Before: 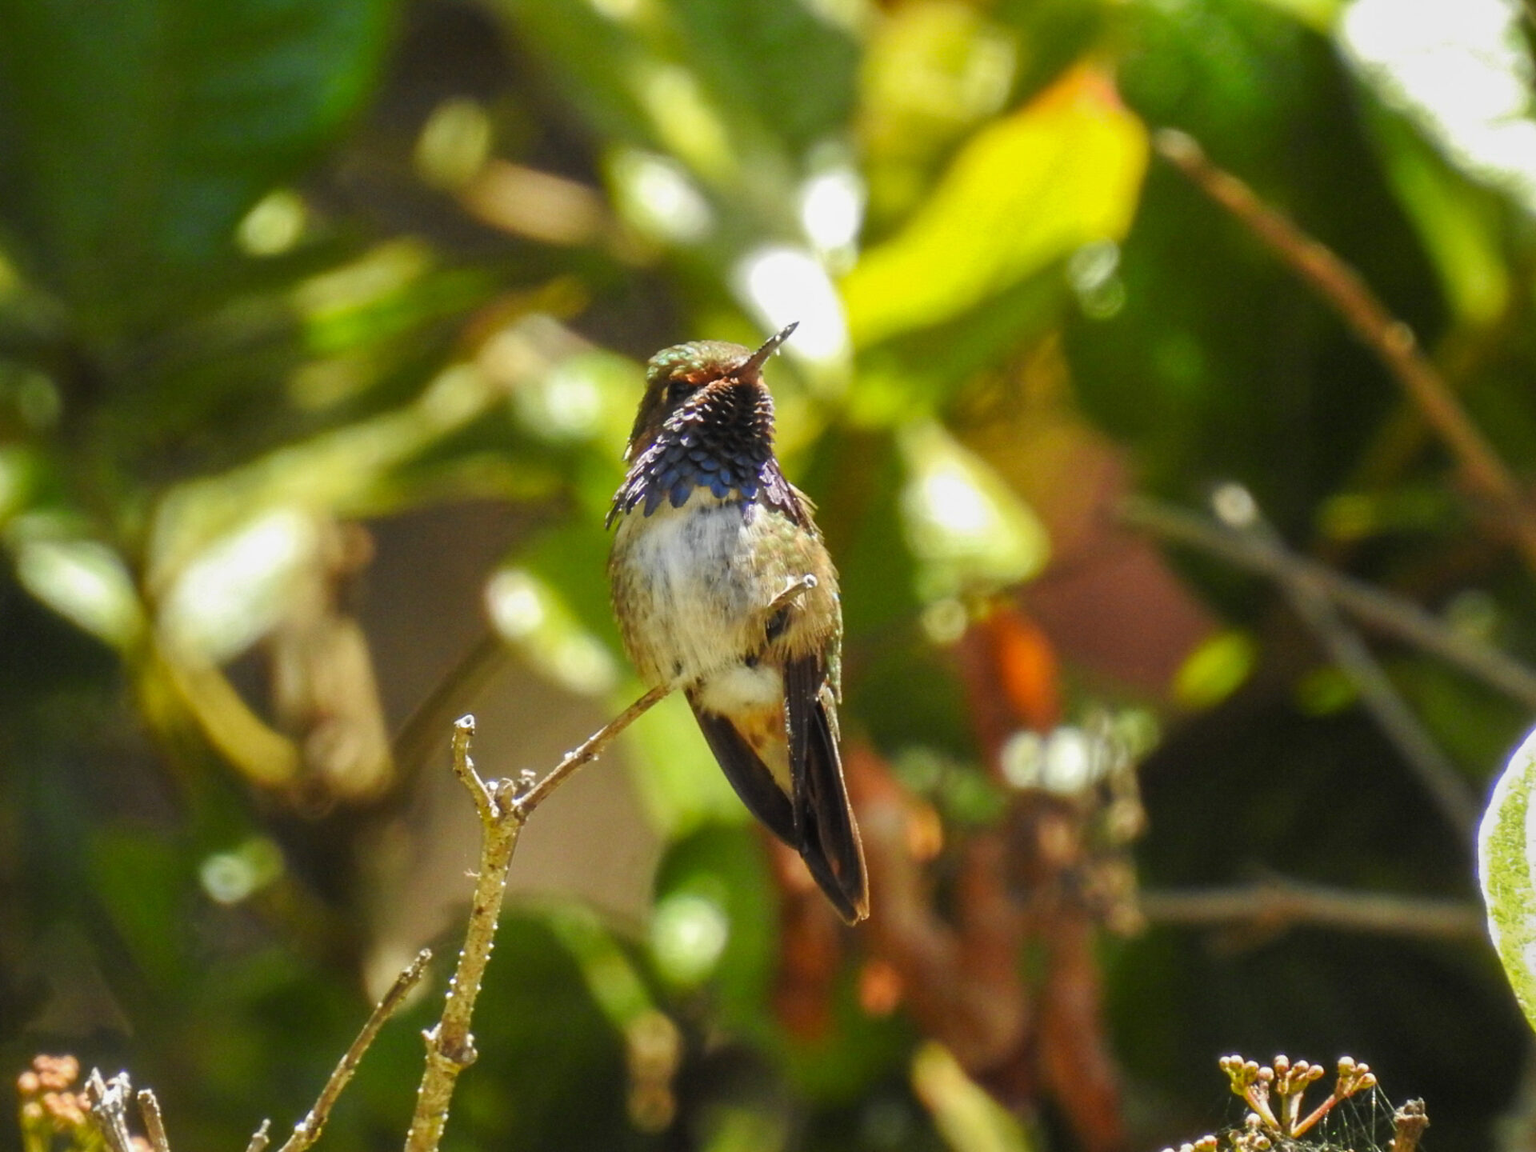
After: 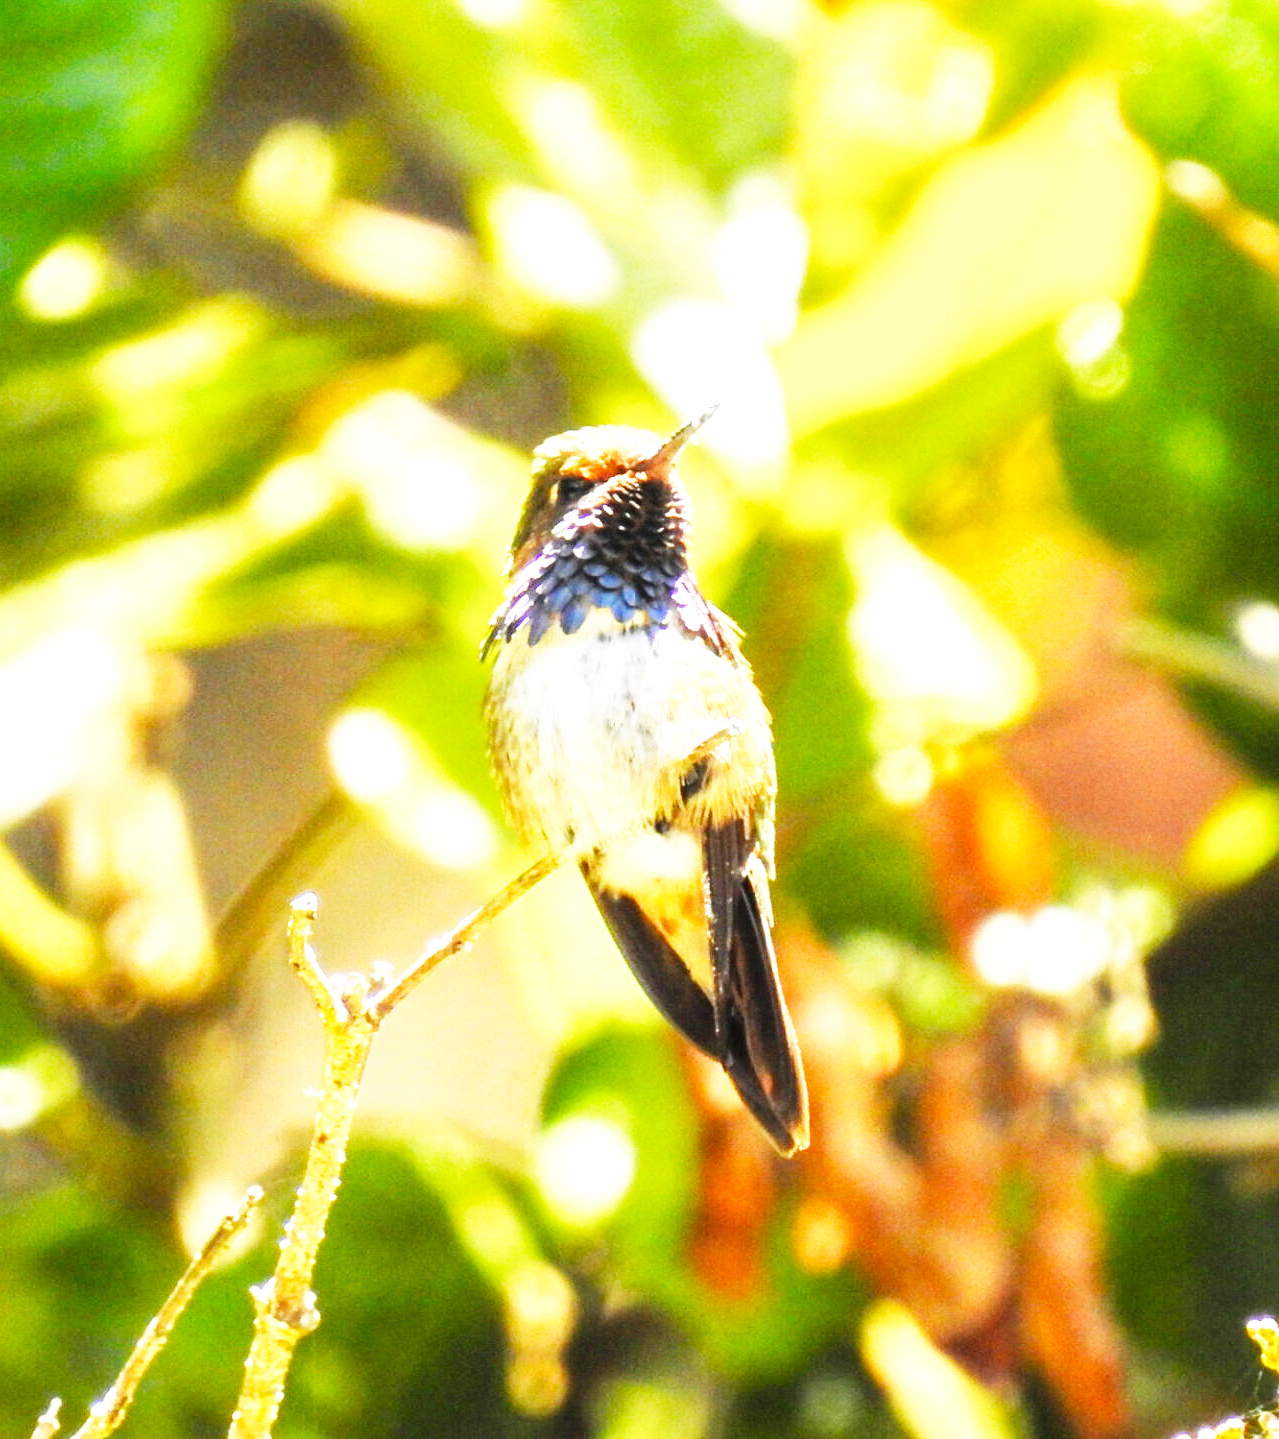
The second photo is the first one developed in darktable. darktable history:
crop and rotate: left 14.436%, right 18.898%
exposure: black level correction 0, exposure 1.198 EV, compensate exposure bias true, compensate highlight preservation false
base curve: curves: ch0 [(0, 0) (0.007, 0.004) (0.027, 0.03) (0.046, 0.07) (0.207, 0.54) (0.442, 0.872) (0.673, 0.972) (1, 1)], preserve colors none
